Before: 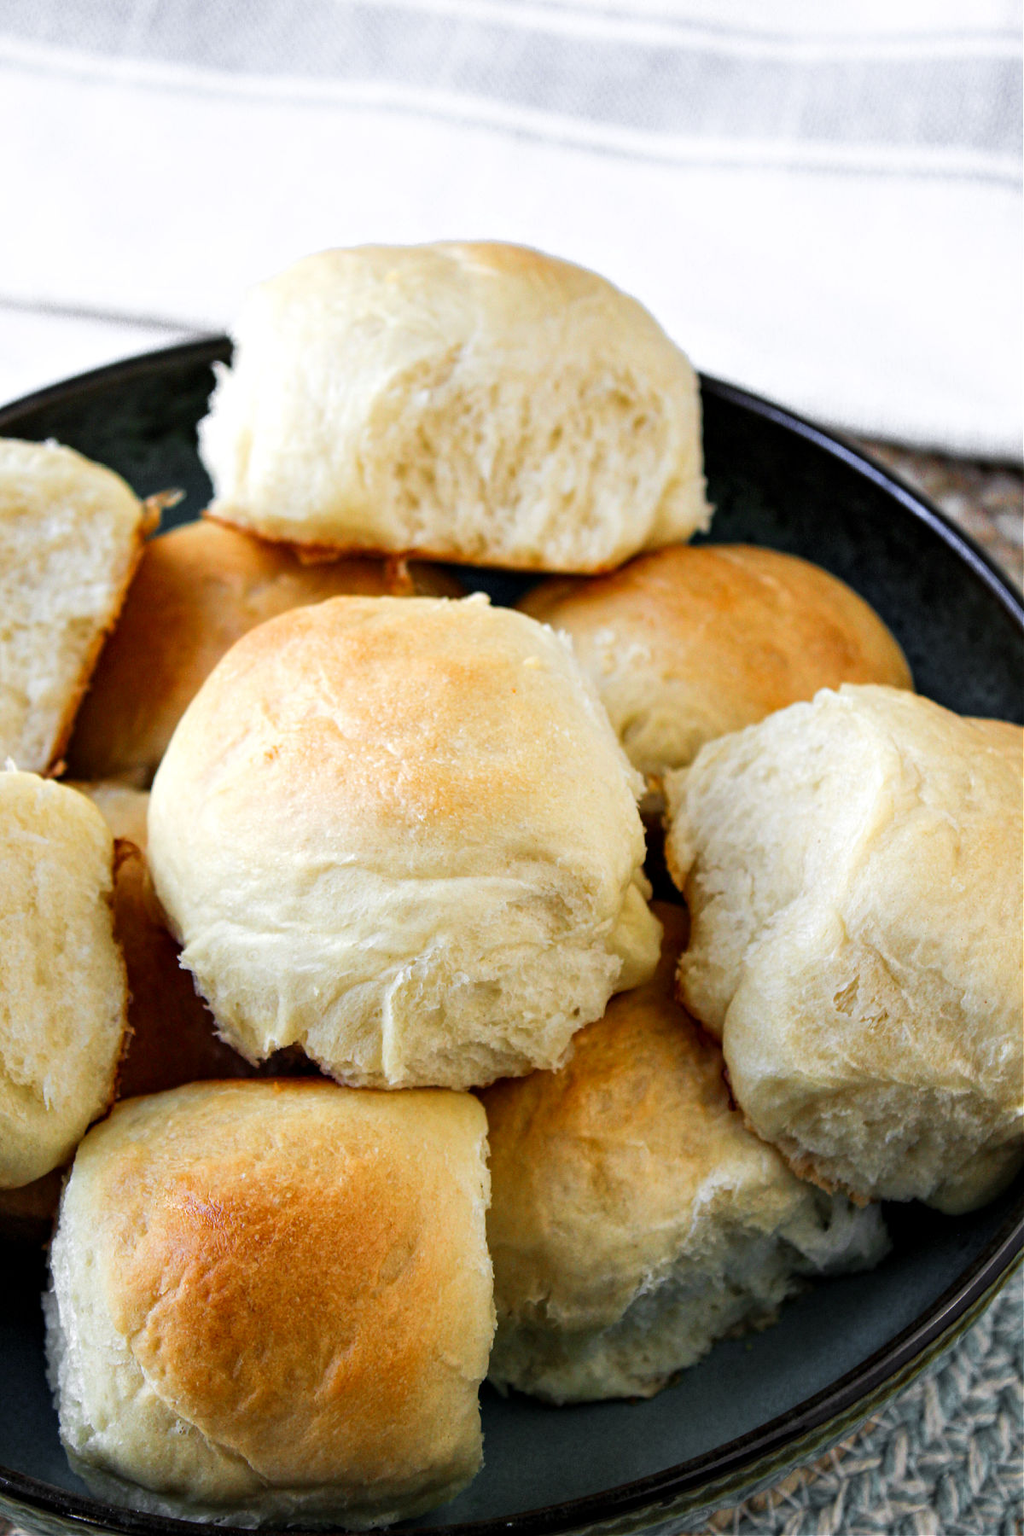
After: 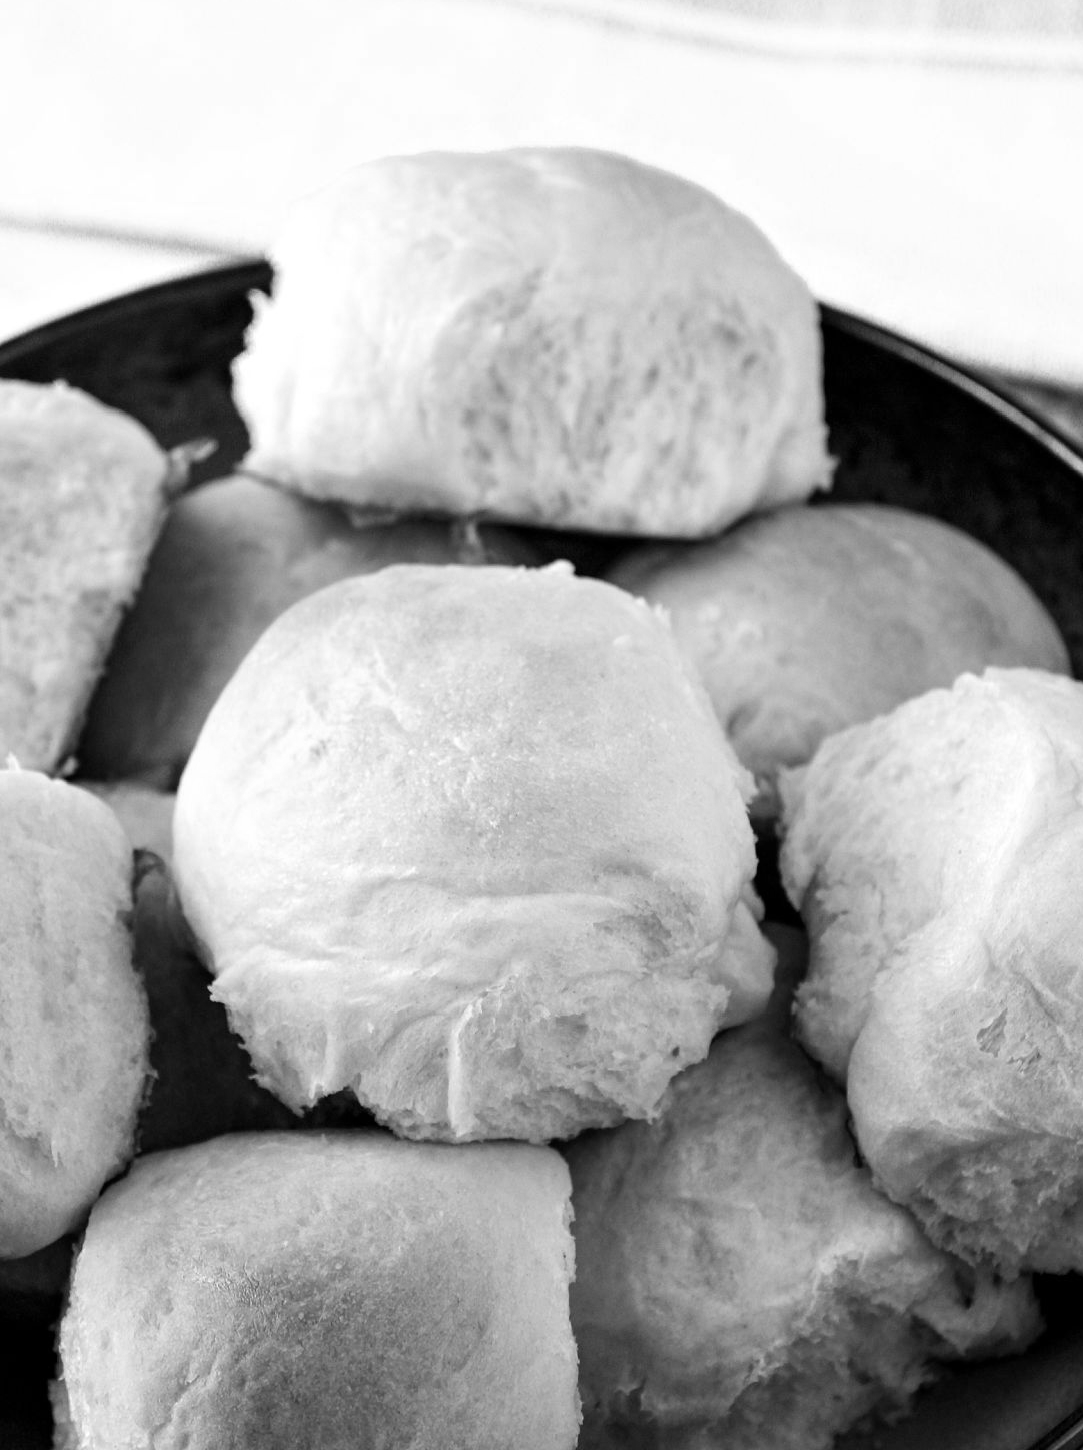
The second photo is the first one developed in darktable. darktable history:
crop: top 7.49%, right 9.717%, bottom 11.943%
monochrome: on, module defaults
